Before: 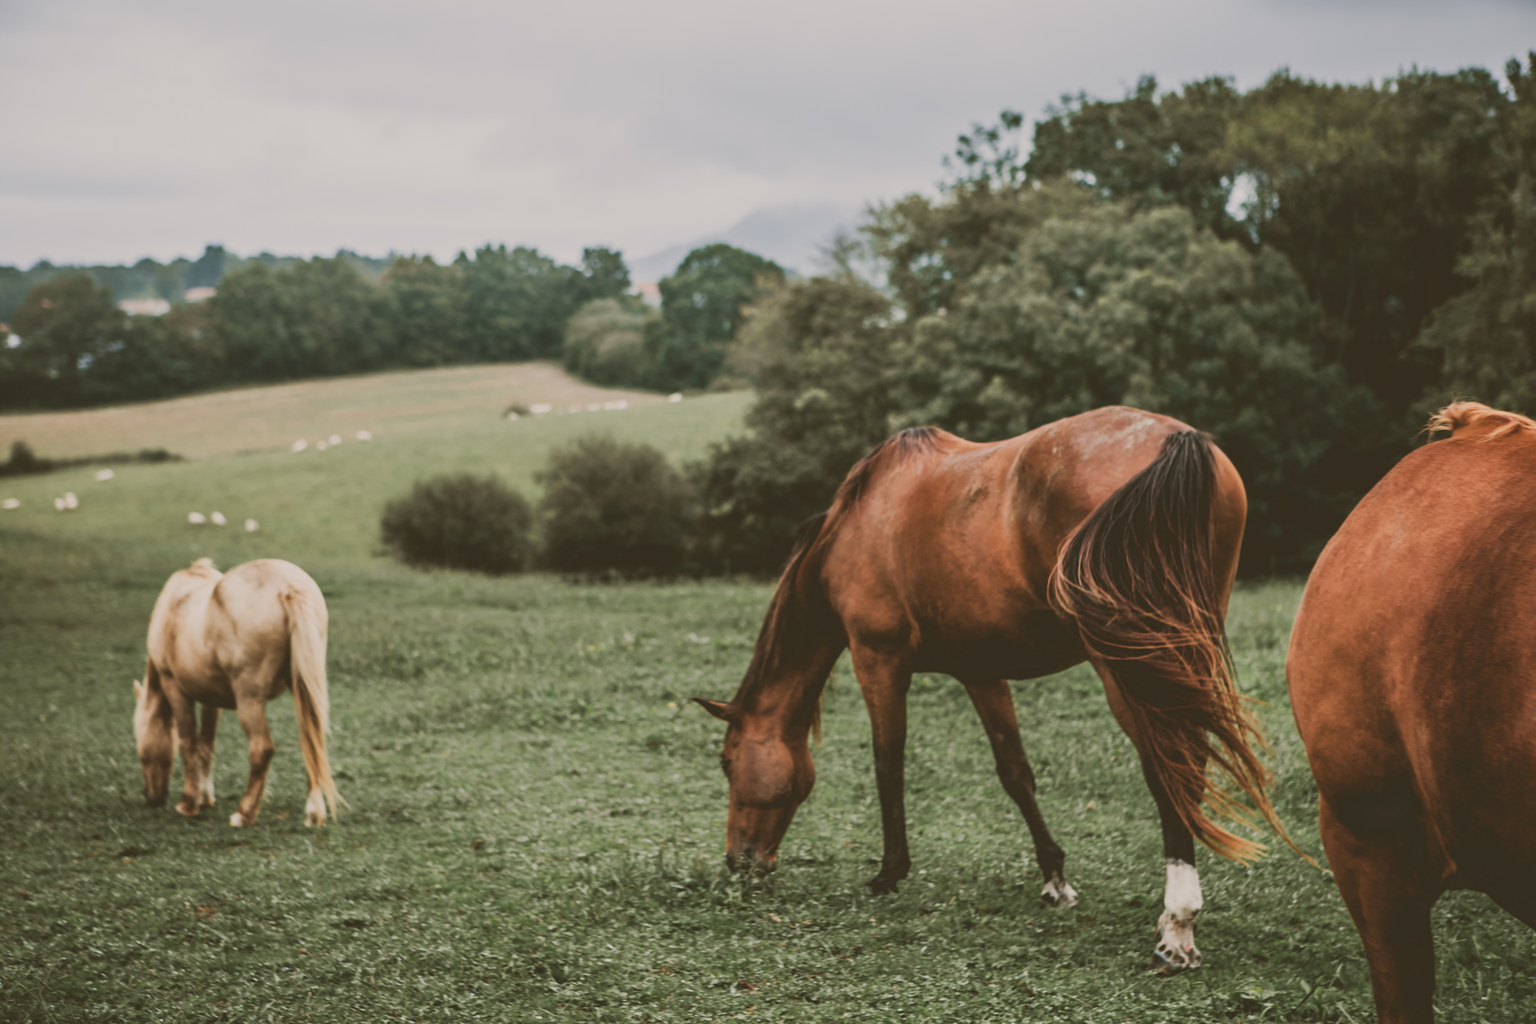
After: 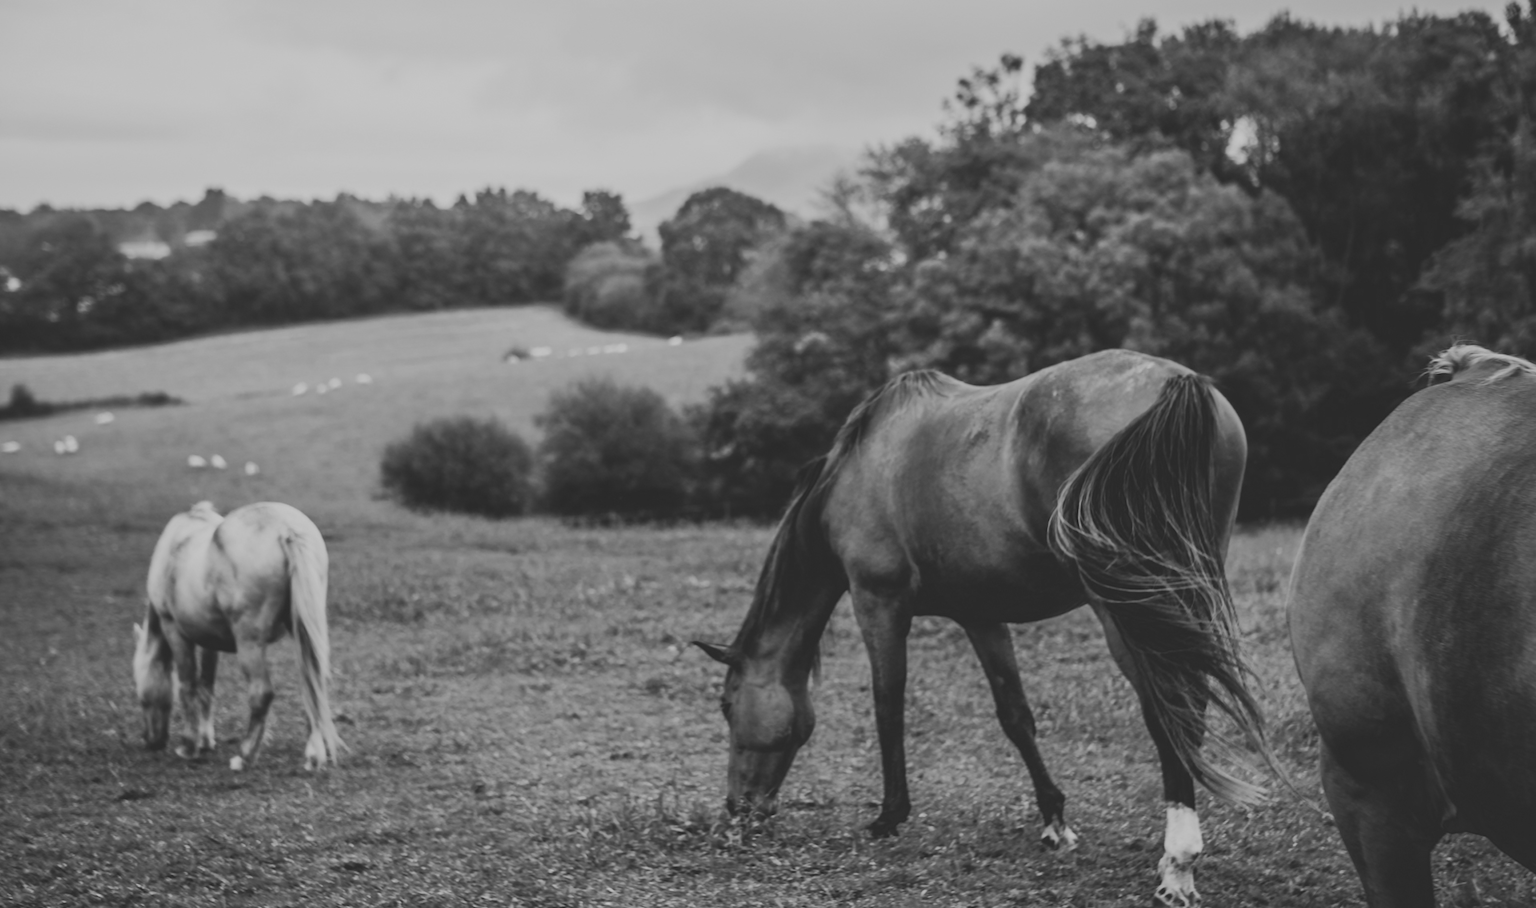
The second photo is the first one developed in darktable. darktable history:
monochrome: on, module defaults
tone equalizer: on, module defaults
crop and rotate: top 5.609%, bottom 5.609%
exposure: black level correction 0.001, exposure -0.125 EV, compensate exposure bias true, compensate highlight preservation false
